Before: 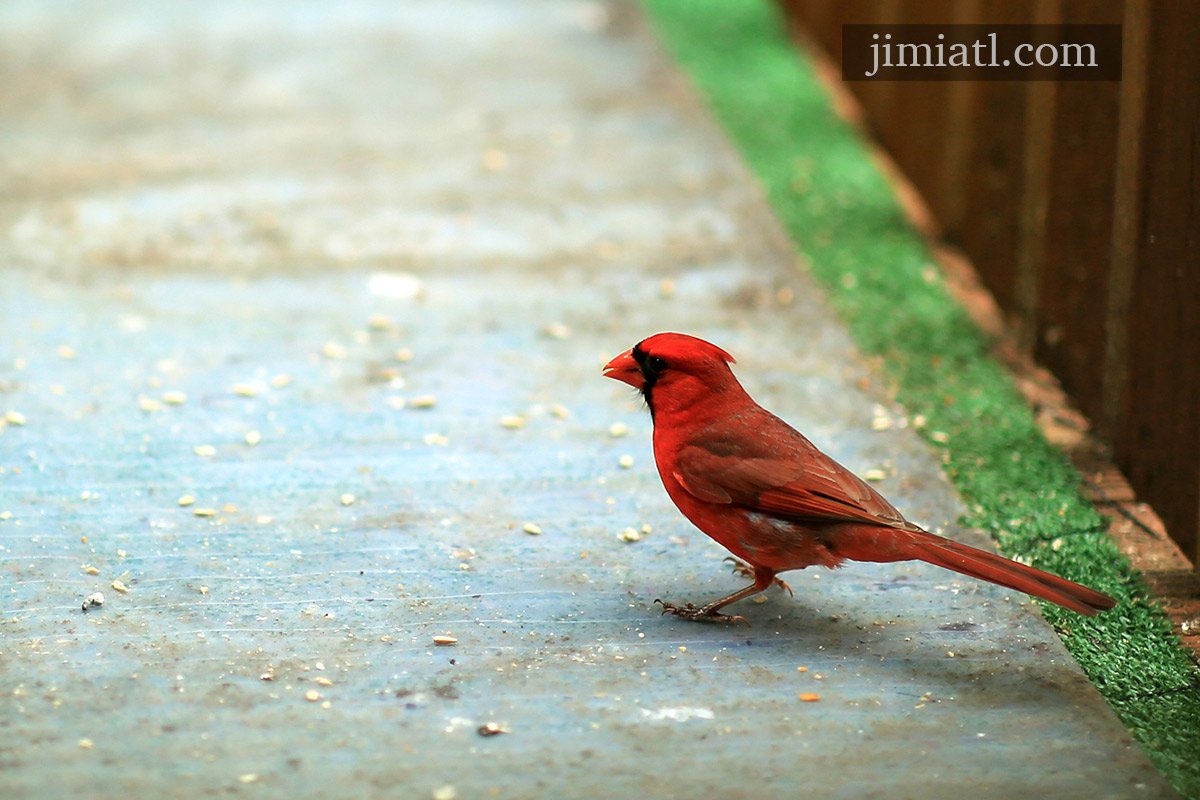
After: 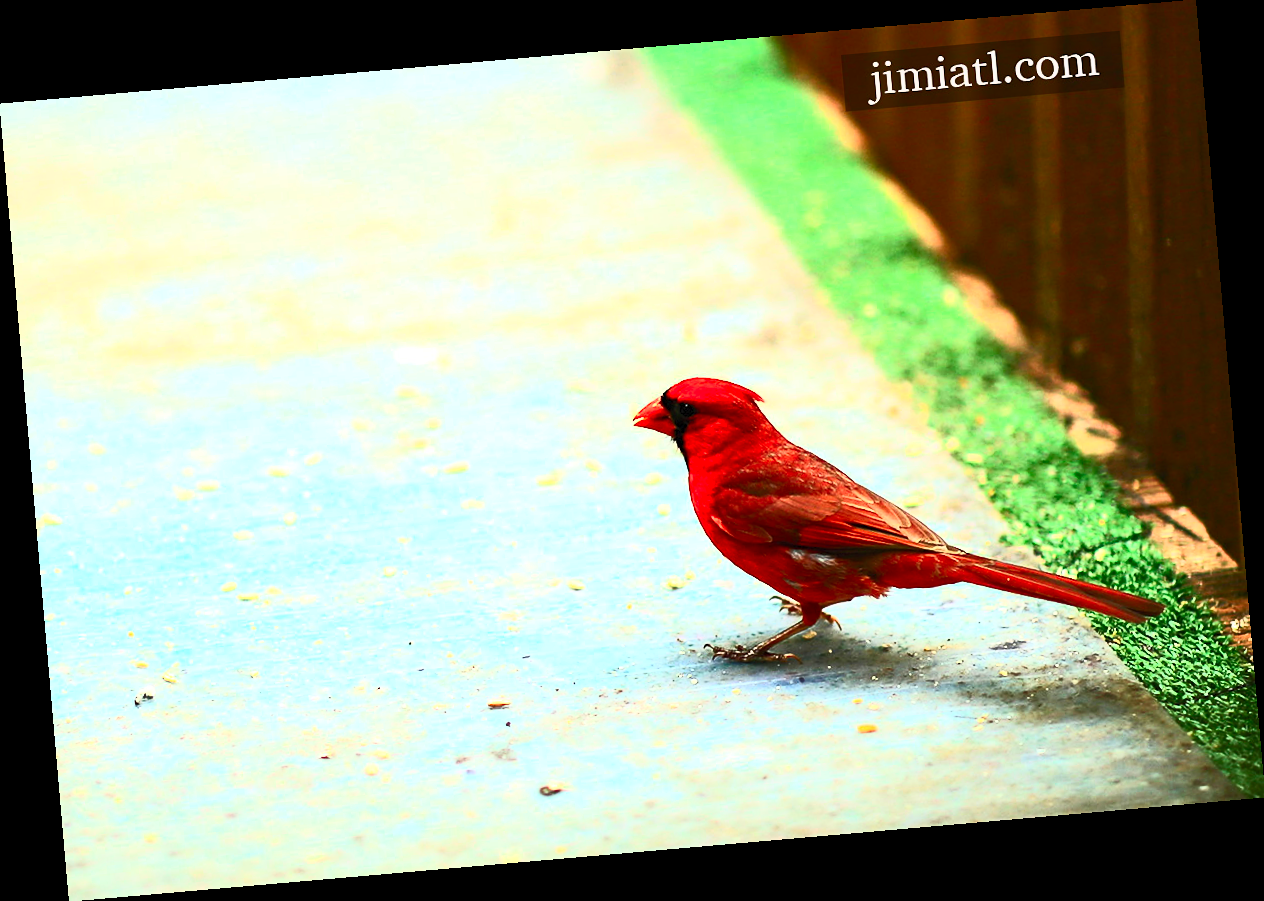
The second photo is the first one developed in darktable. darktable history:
rotate and perspective: rotation -4.98°, automatic cropping off
sharpen: amount 0.2
contrast brightness saturation: contrast 0.83, brightness 0.59, saturation 0.59
